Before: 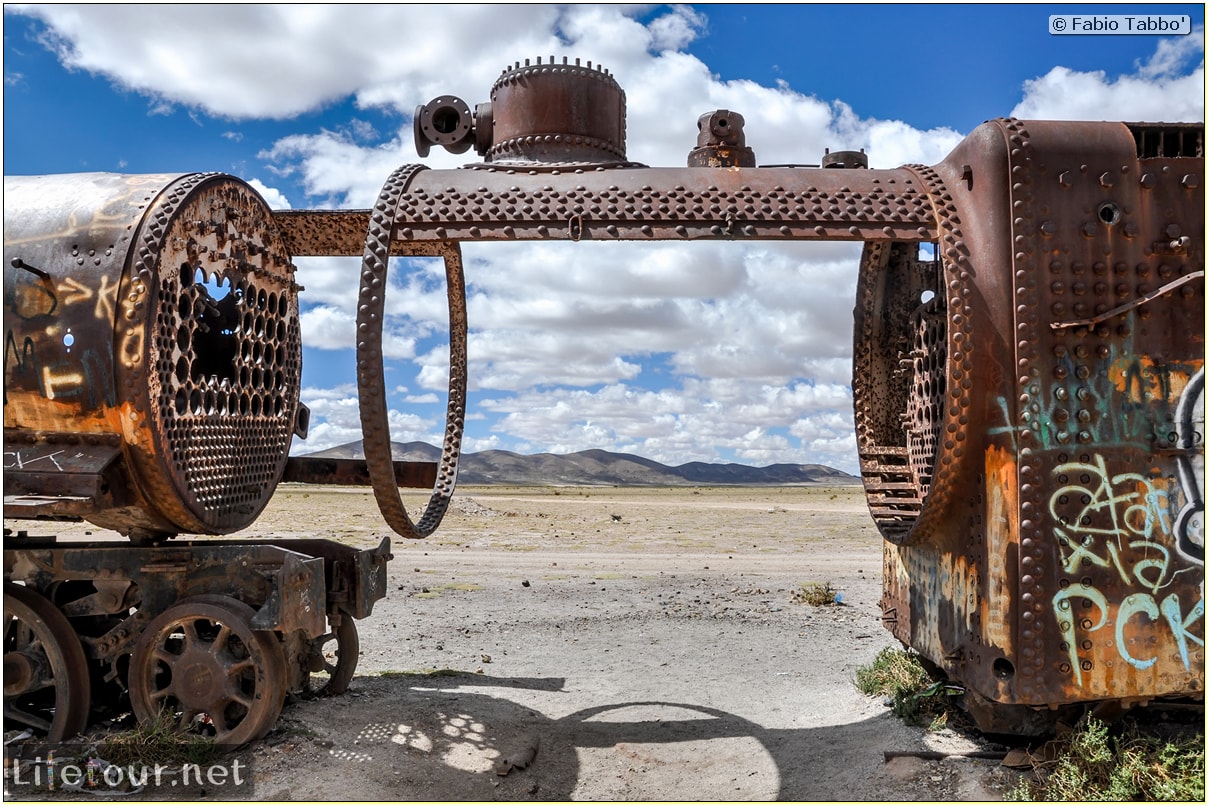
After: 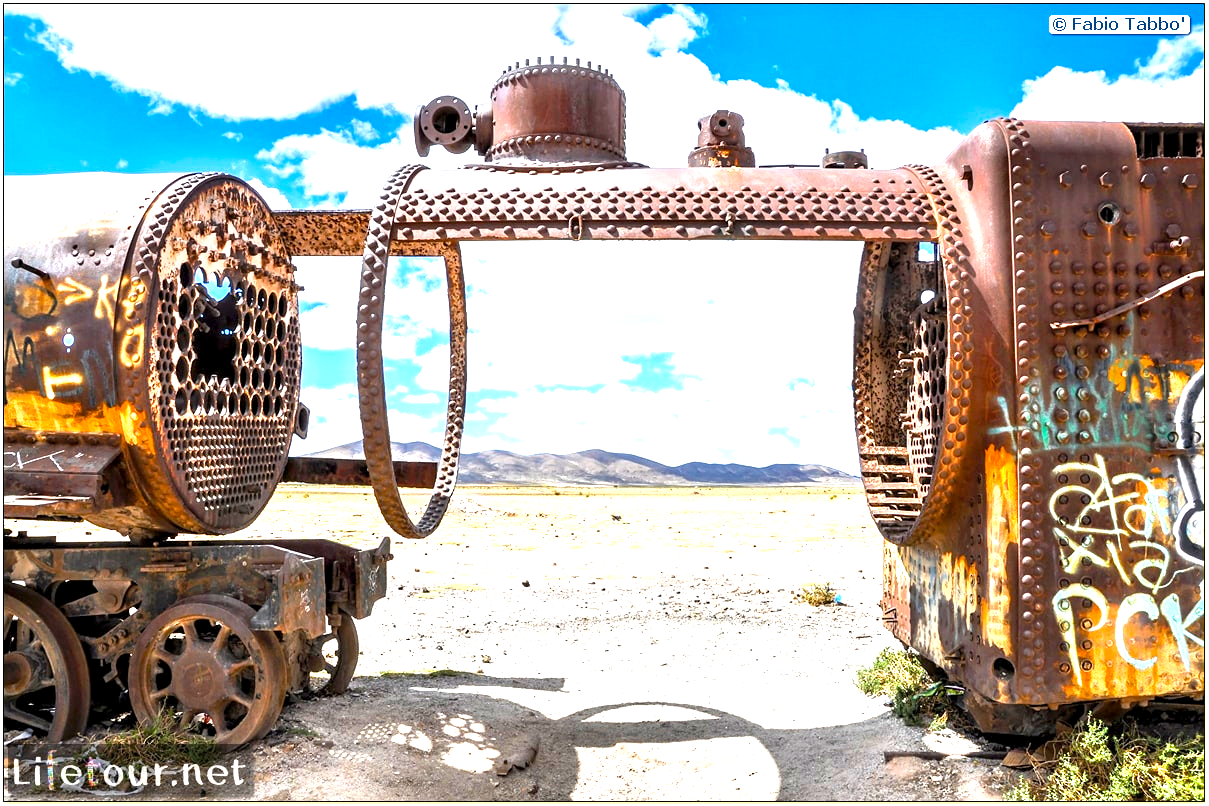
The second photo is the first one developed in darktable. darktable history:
exposure: black level correction 0.001, exposure 1.719 EV, compensate exposure bias true, compensate highlight preservation false
color balance rgb: perceptual saturation grading › global saturation 25%, global vibrance 20%
